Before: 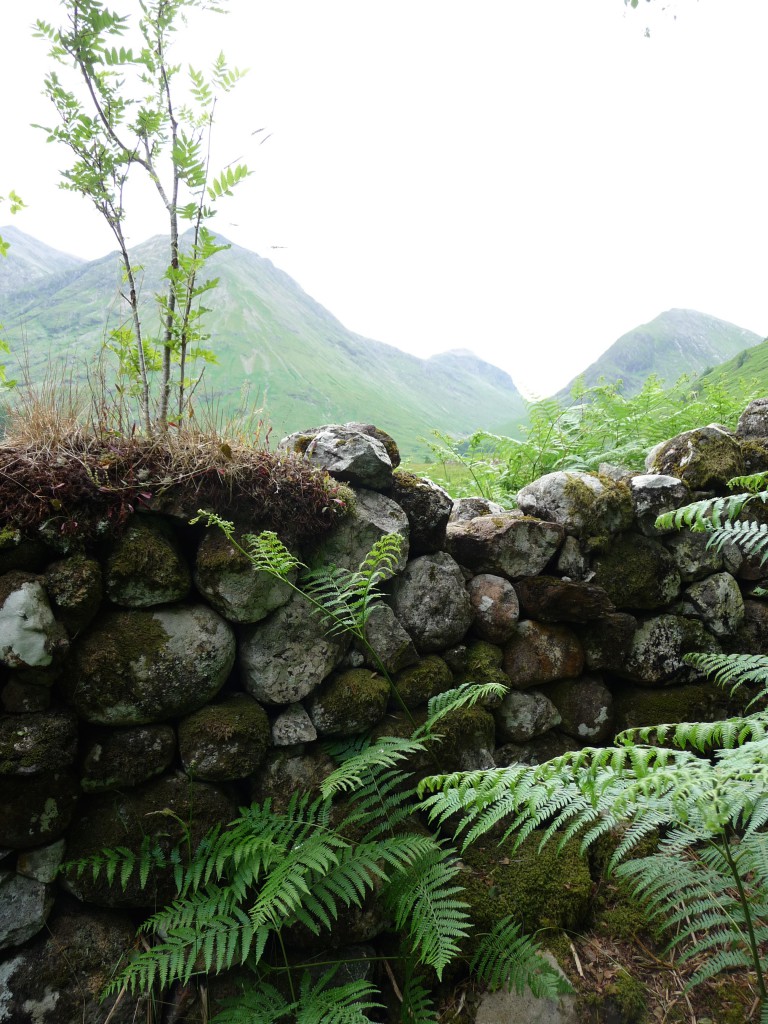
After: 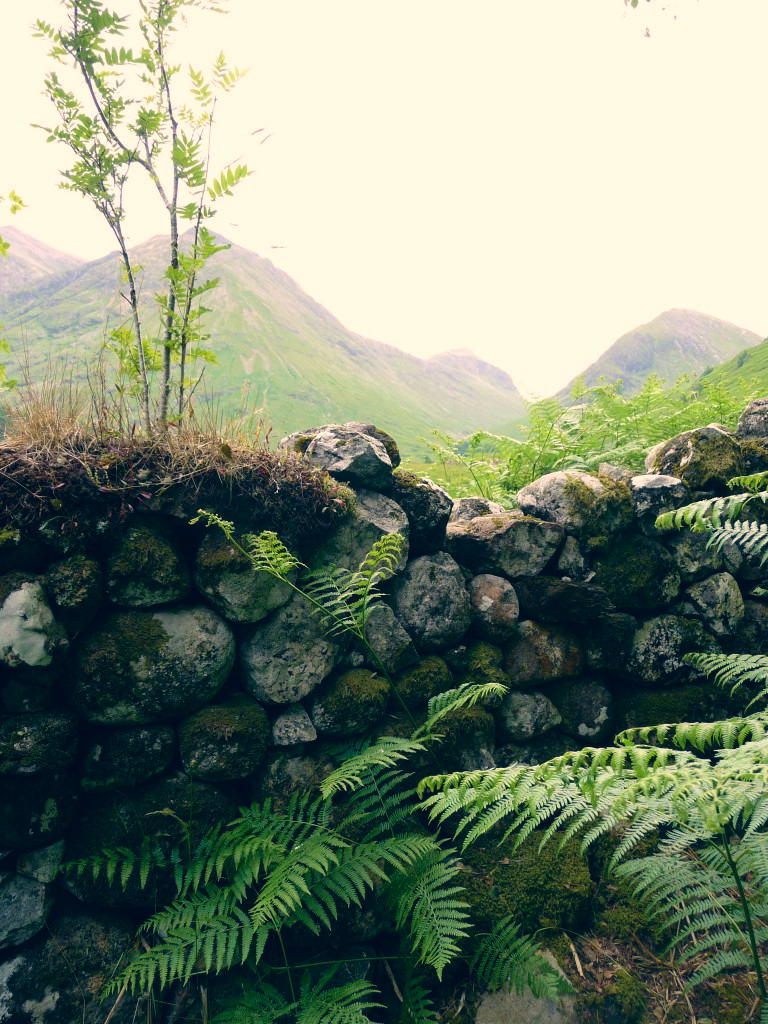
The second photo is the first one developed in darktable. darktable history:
color correction: highlights a* 10.38, highlights b* 14.55, shadows a* -10.04, shadows b* -14.88
velvia: strength 21.39%
